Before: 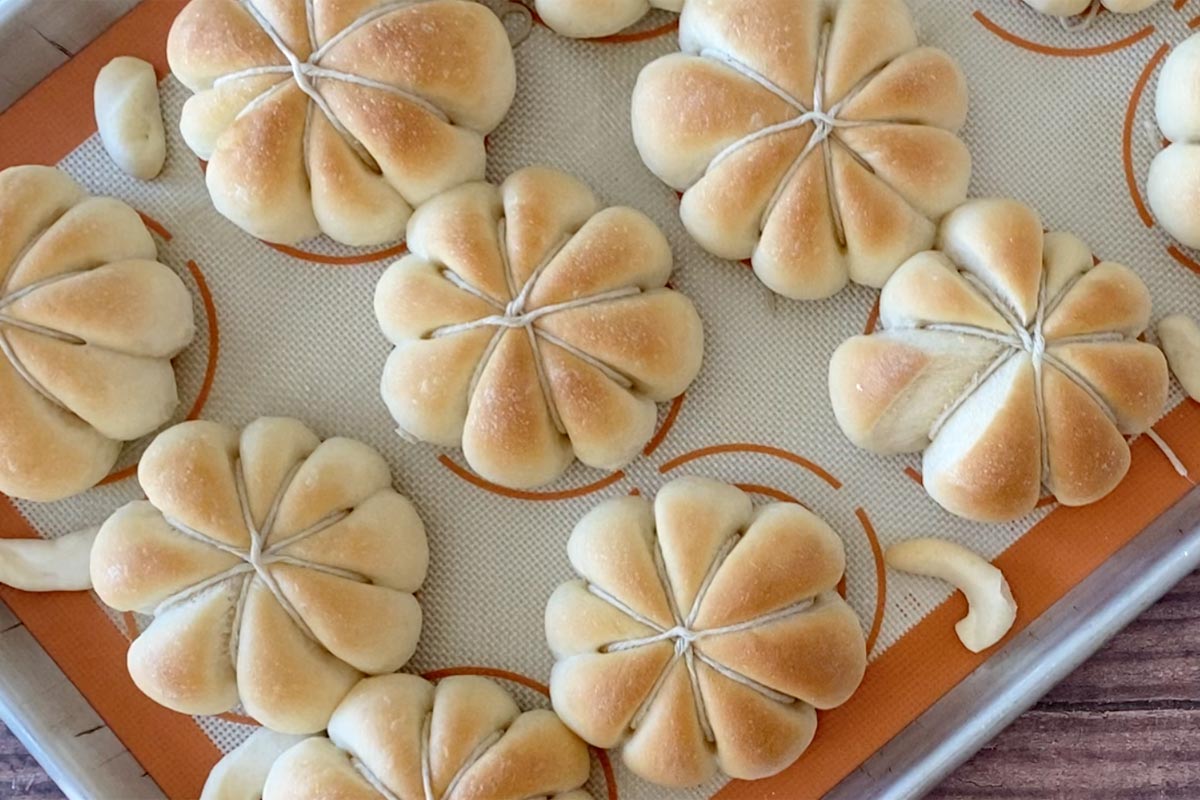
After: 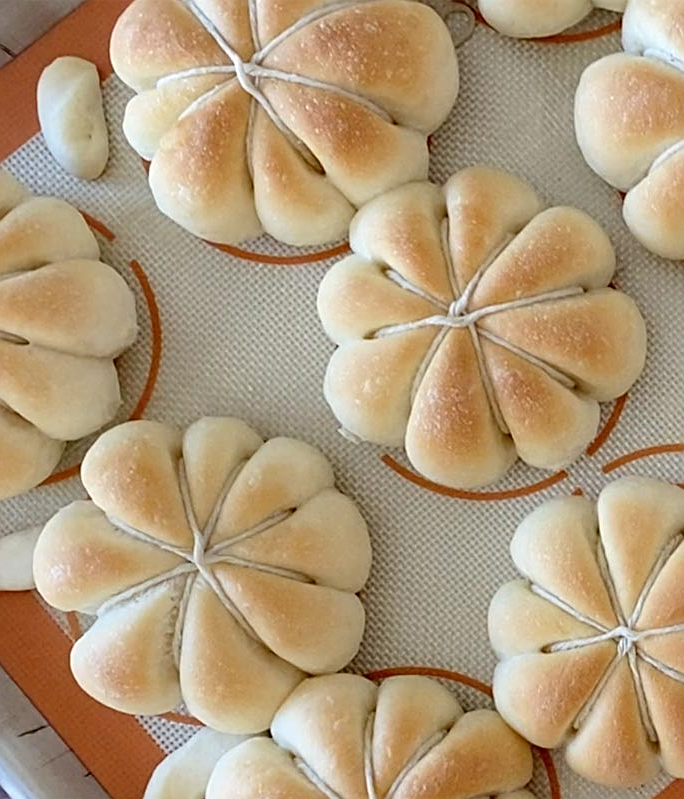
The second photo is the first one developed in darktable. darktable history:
crop: left 4.772%, right 38.215%
sharpen: on, module defaults
